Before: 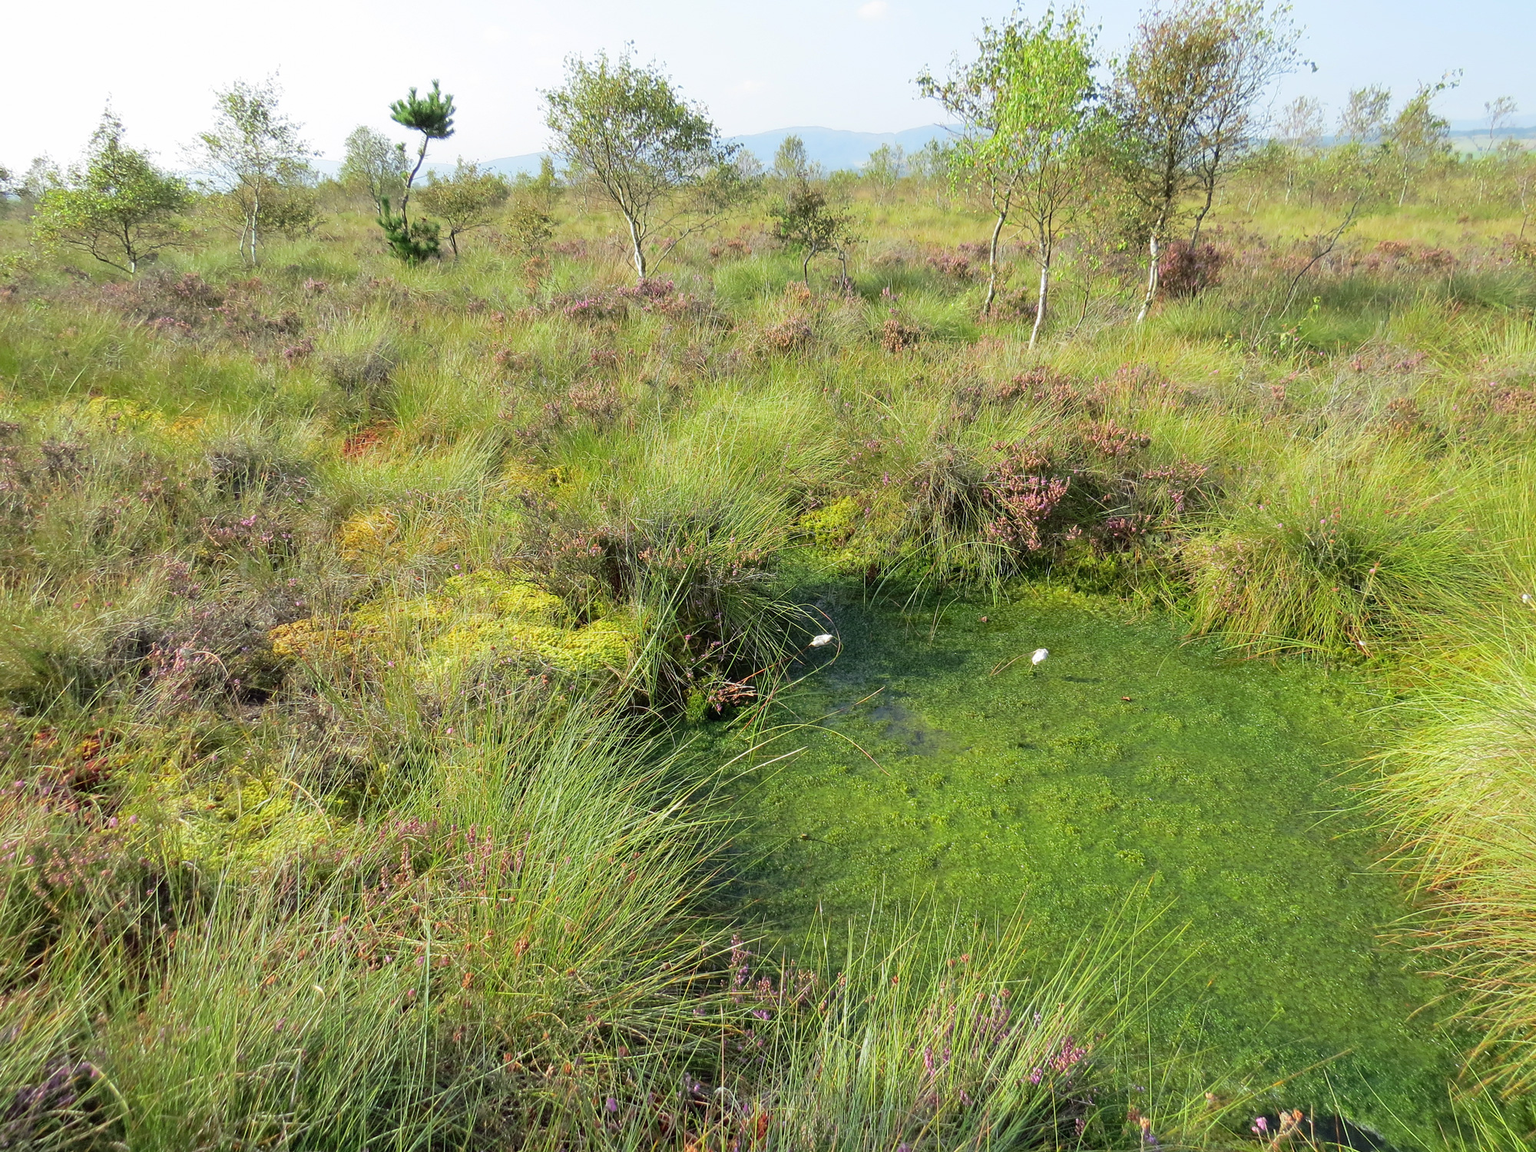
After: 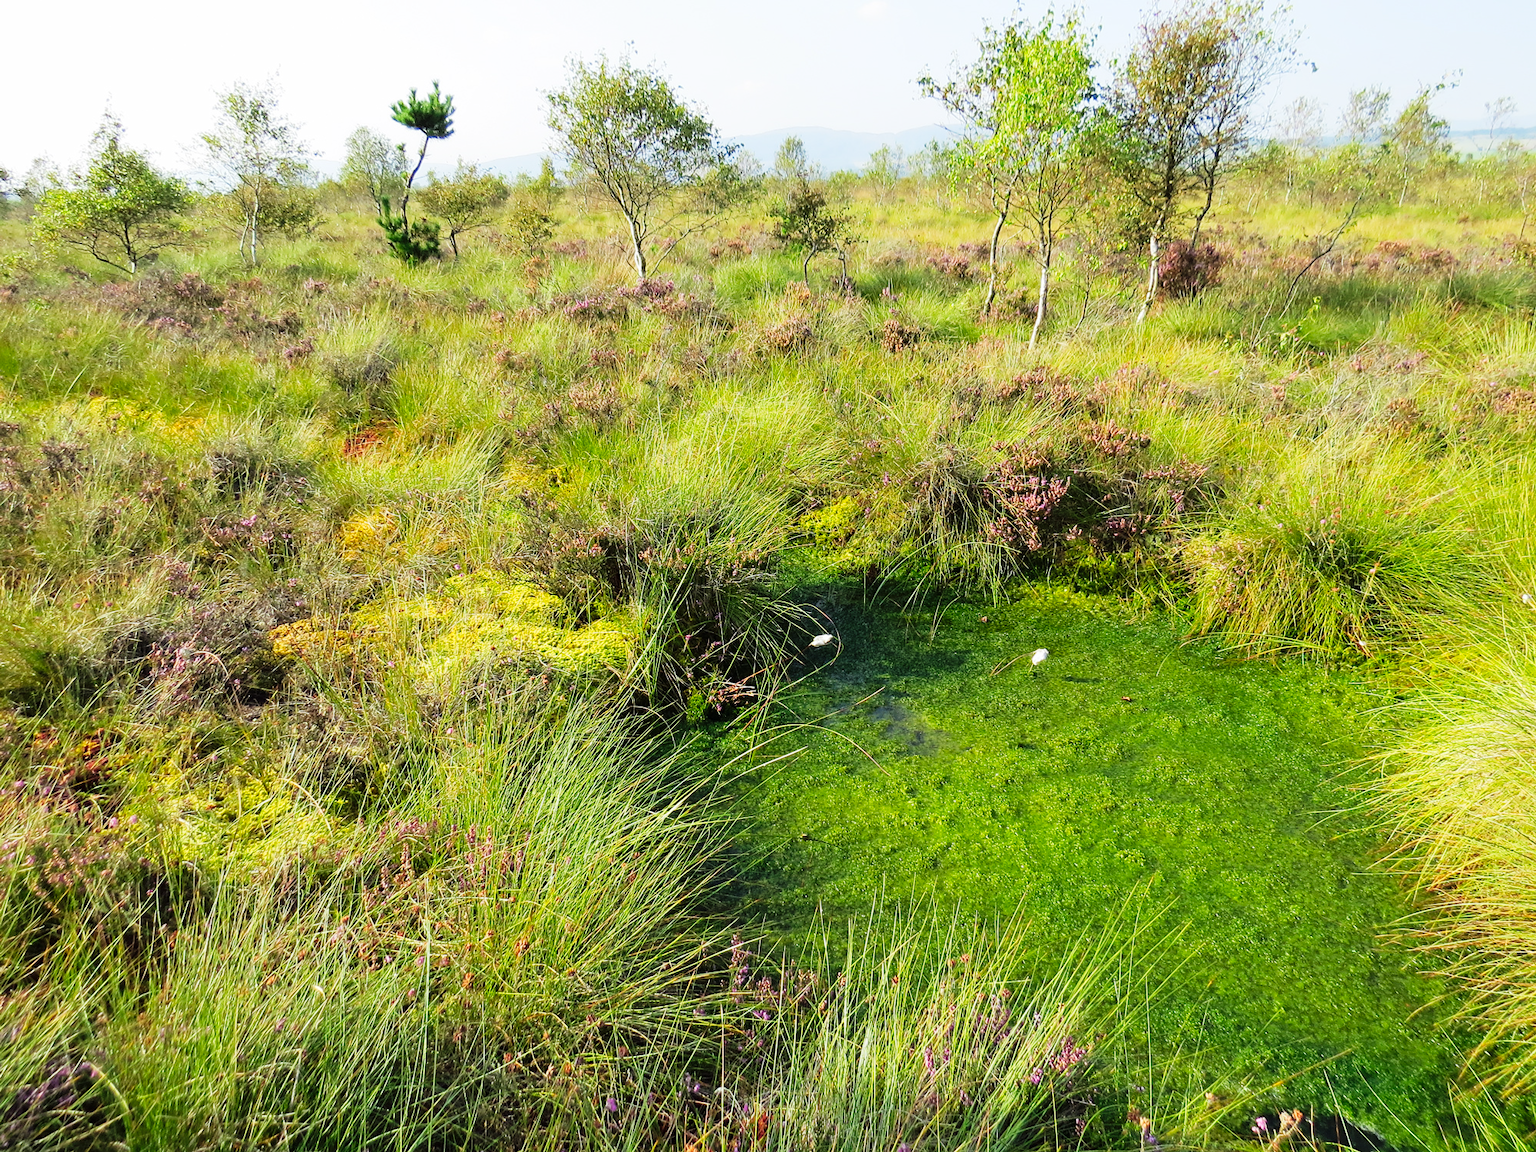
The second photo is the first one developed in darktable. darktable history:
tone curve: curves: ch0 [(0, 0) (0.195, 0.109) (0.751, 0.848) (1, 1)], preserve colors none
color zones: curves: ch1 [(0.077, 0.436) (0.25, 0.5) (0.75, 0.5)]
